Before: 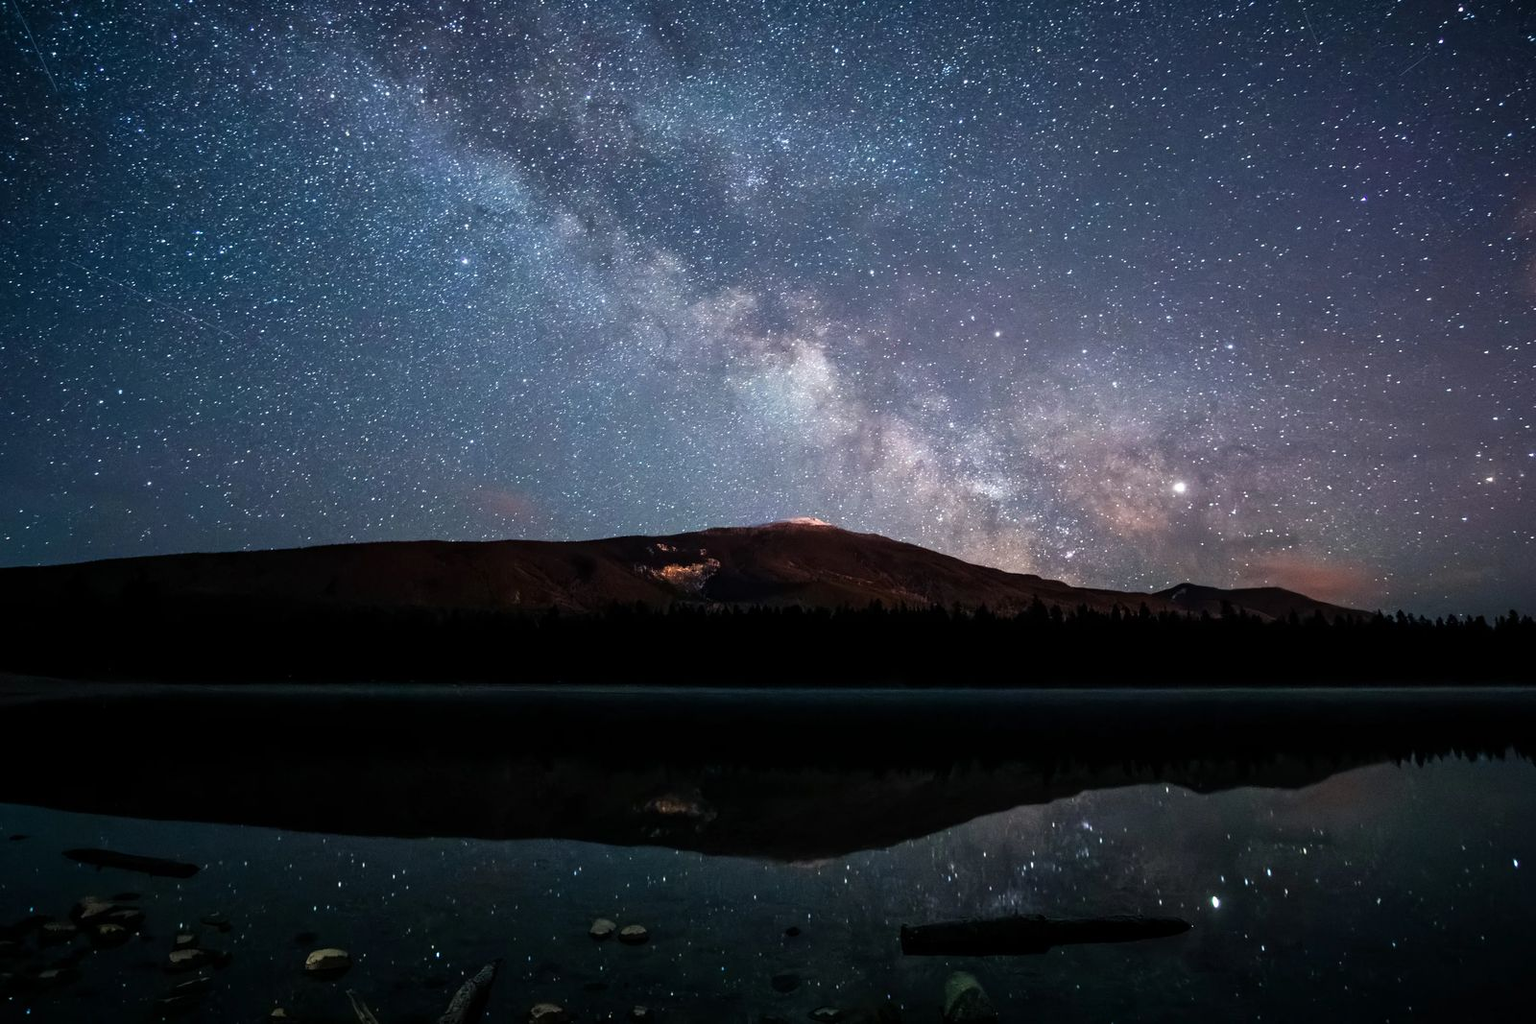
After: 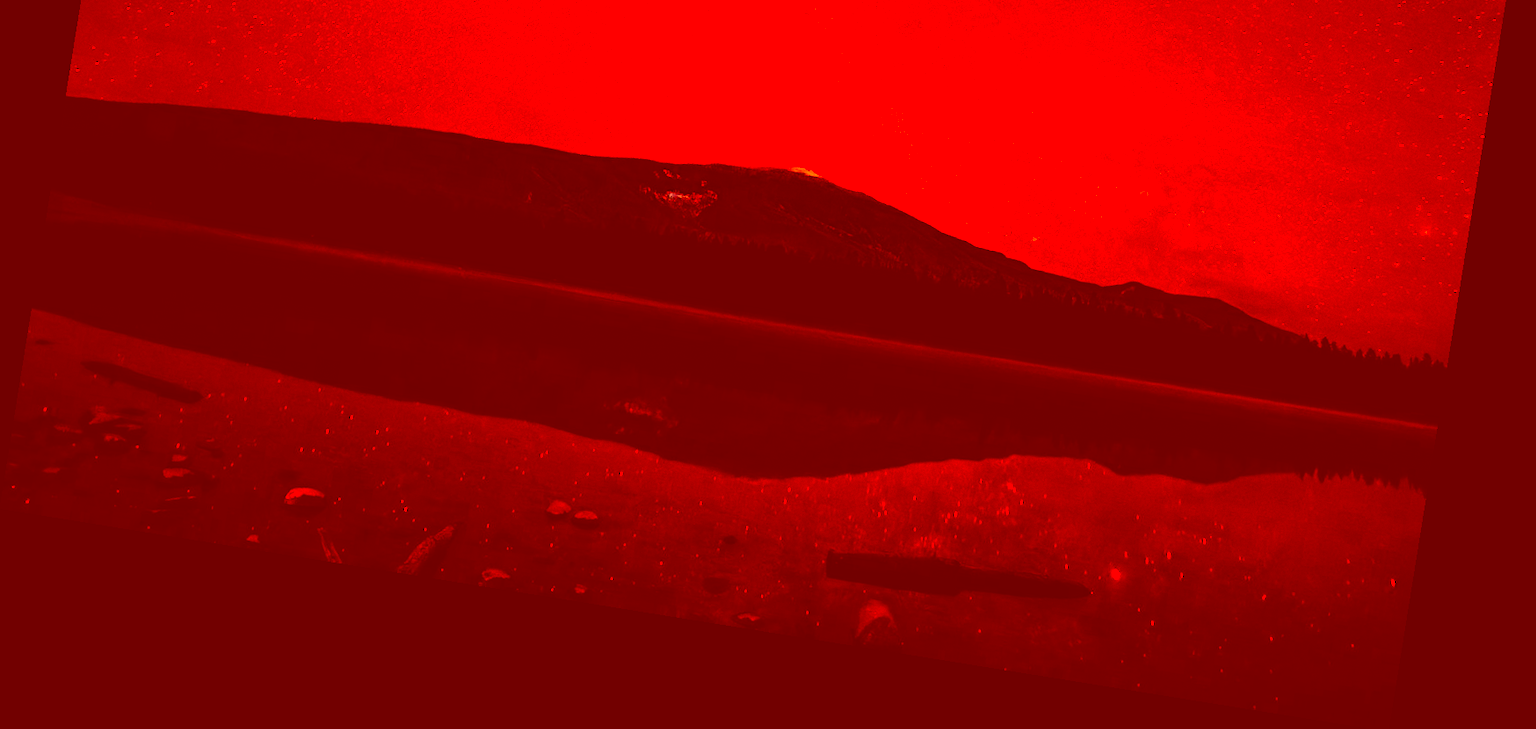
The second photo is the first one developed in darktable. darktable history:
white balance: red 0.925, blue 1.046
grain: coarseness 0.09 ISO, strength 16.61%
crop and rotate: top 36.435%
color correction: highlights a* -39.68, highlights b* -40, shadows a* -40, shadows b* -40, saturation -3
rotate and perspective: rotation 9.12°, automatic cropping off
